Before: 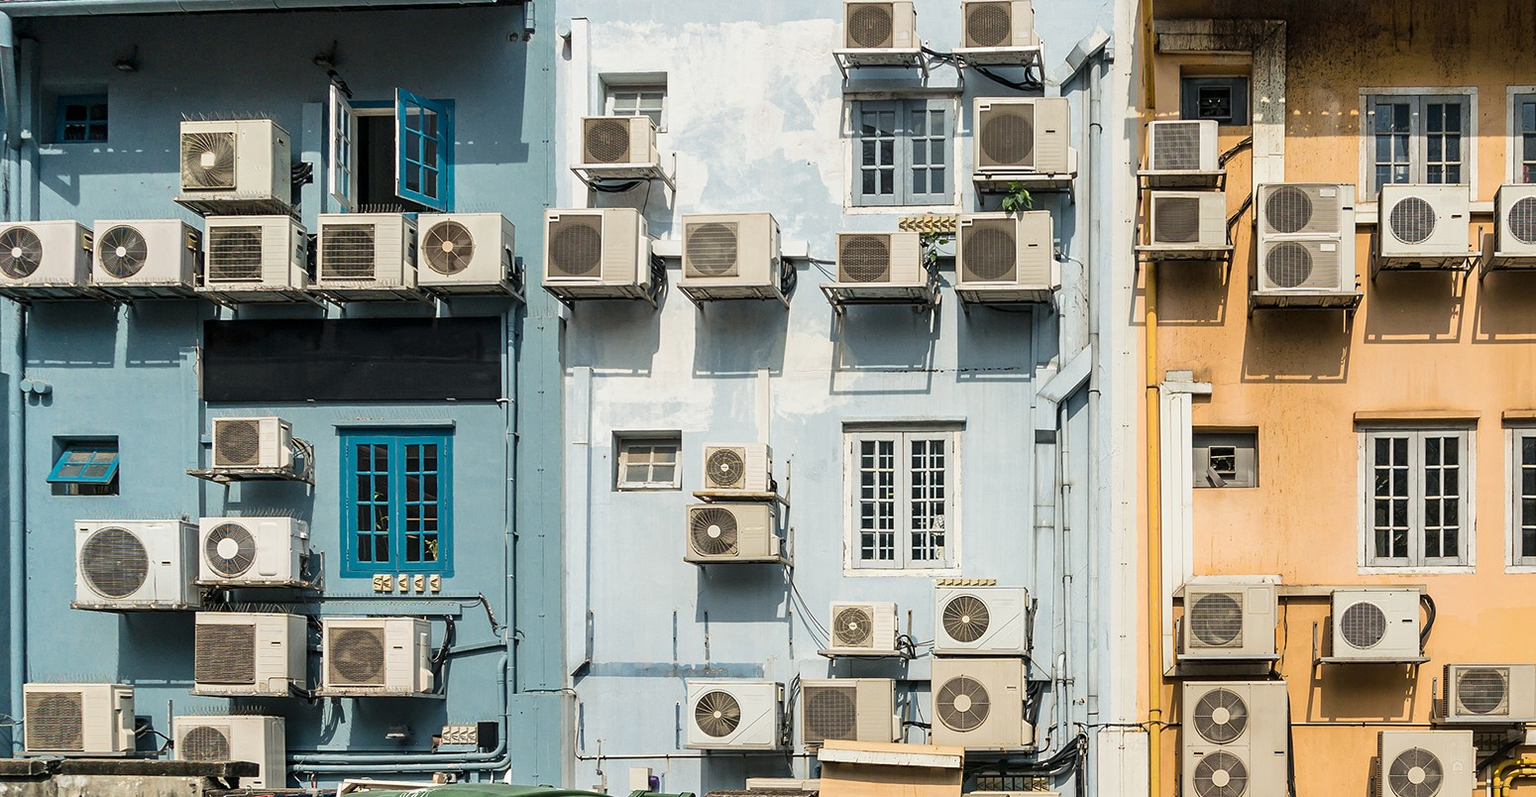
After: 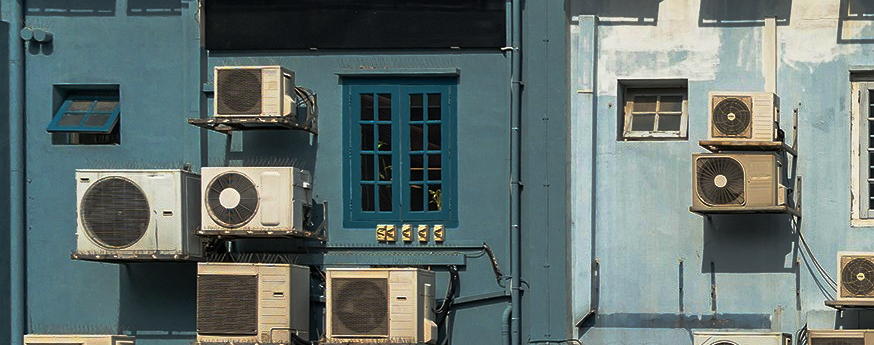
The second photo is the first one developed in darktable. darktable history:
crop: top 44.237%, right 43.603%, bottom 12.768%
base curve: curves: ch0 [(0, 0) (0.564, 0.291) (0.802, 0.731) (1, 1)], preserve colors none
